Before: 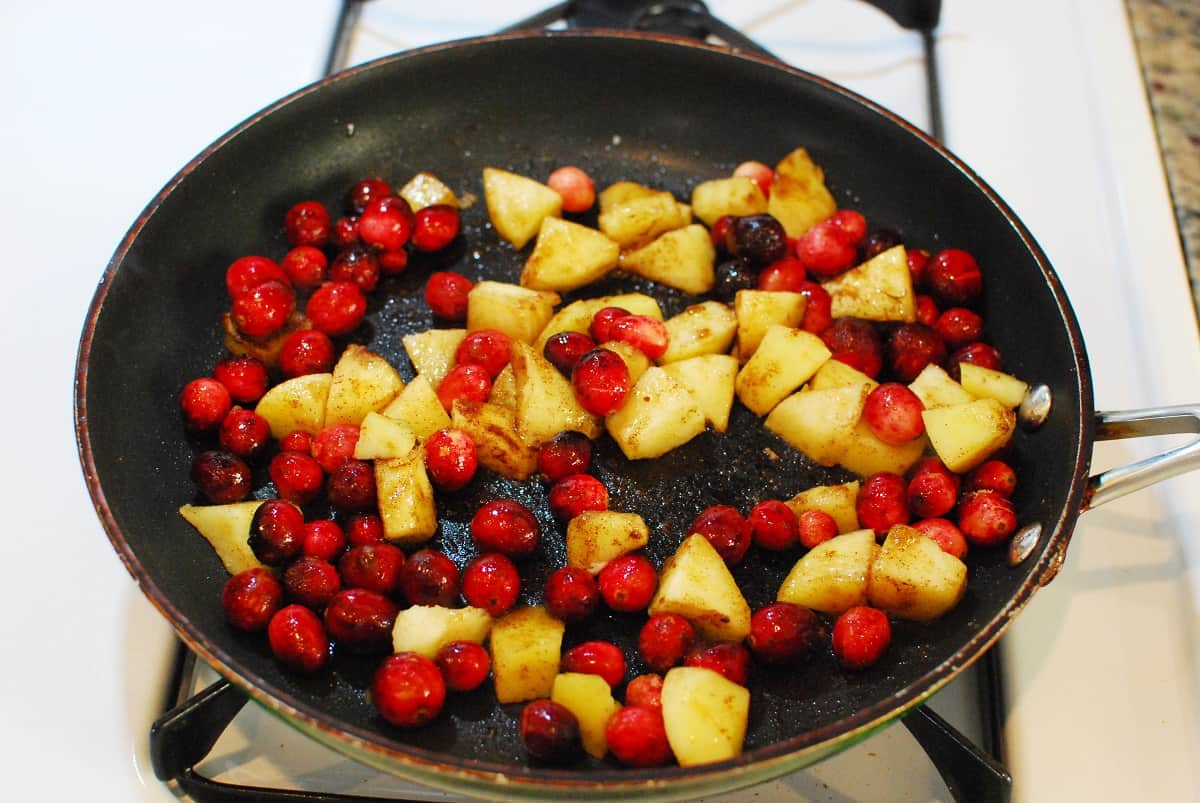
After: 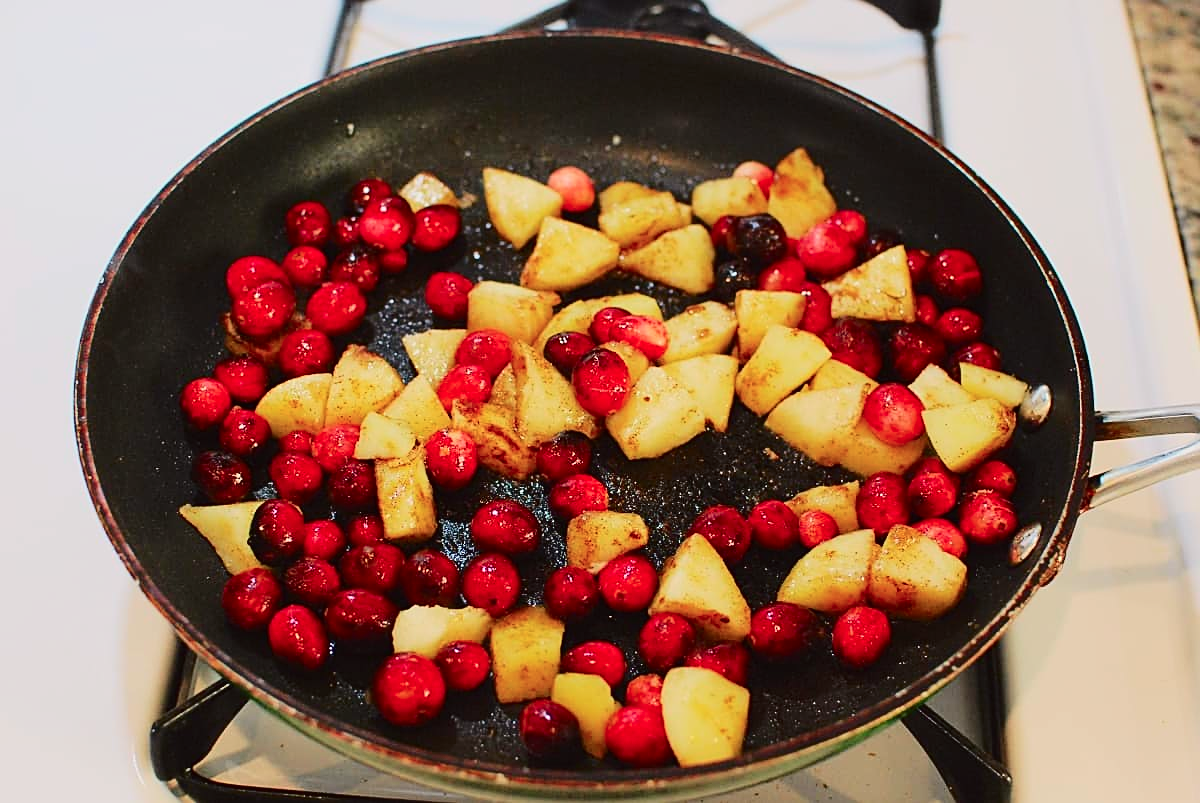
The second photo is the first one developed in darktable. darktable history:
tone curve: curves: ch0 [(0, 0.019) (0.204, 0.162) (0.491, 0.519) (0.748, 0.765) (1, 0.919)]; ch1 [(0, 0) (0.179, 0.173) (0.322, 0.32) (0.442, 0.447) (0.496, 0.504) (0.566, 0.585) (0.761, 0.803) (1, 1)]; ch2 [(0, 0) (0.434, 0.447) (0.483, 0.487) (0.555, 0.563) (0.697, 0.68) (1, 1)], color space Lab, independent channels, preserve colors none
sharpen: on, module defaults
